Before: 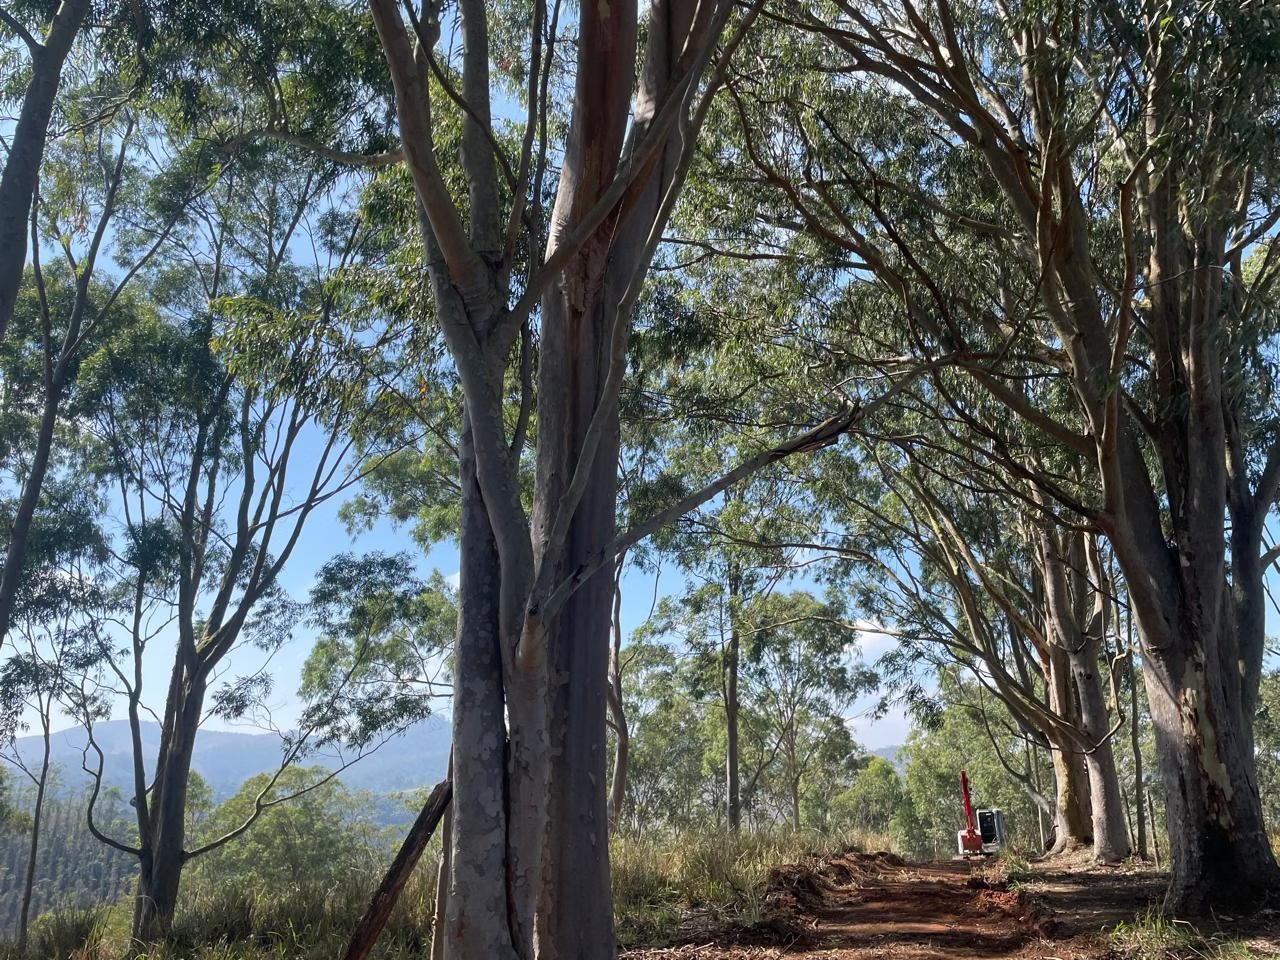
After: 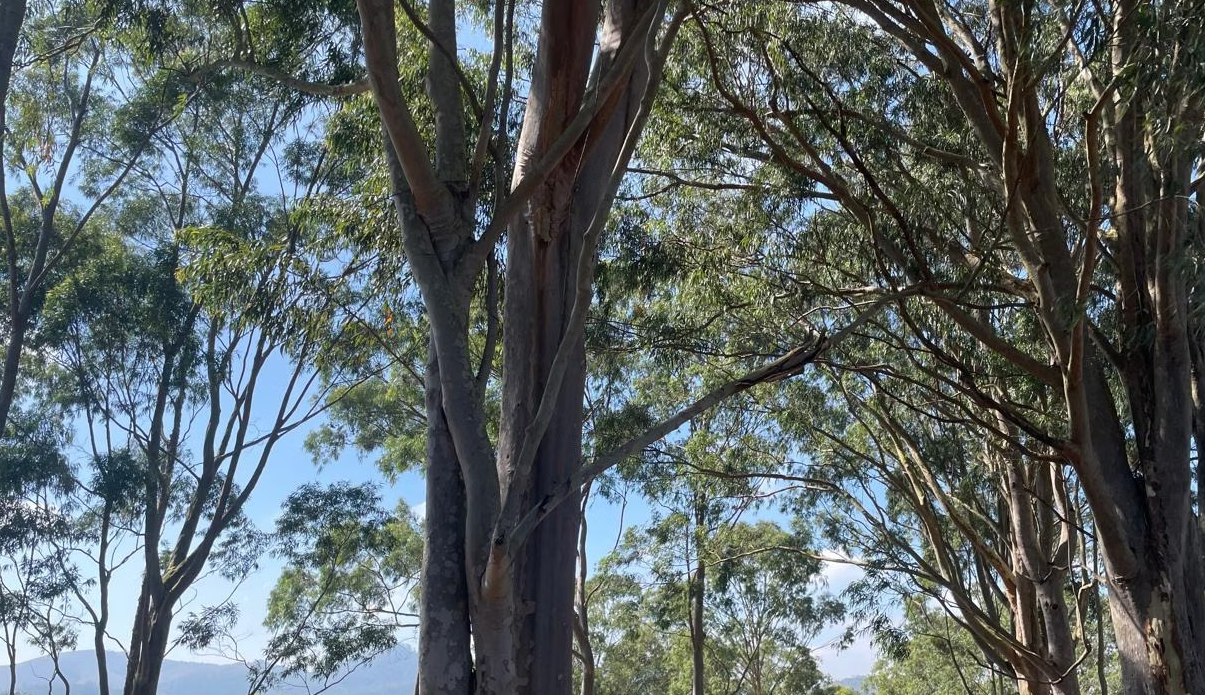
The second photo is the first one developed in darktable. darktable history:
crop: left 2.683%, top 7.307%, right 3.137%, bottom 20.241%
